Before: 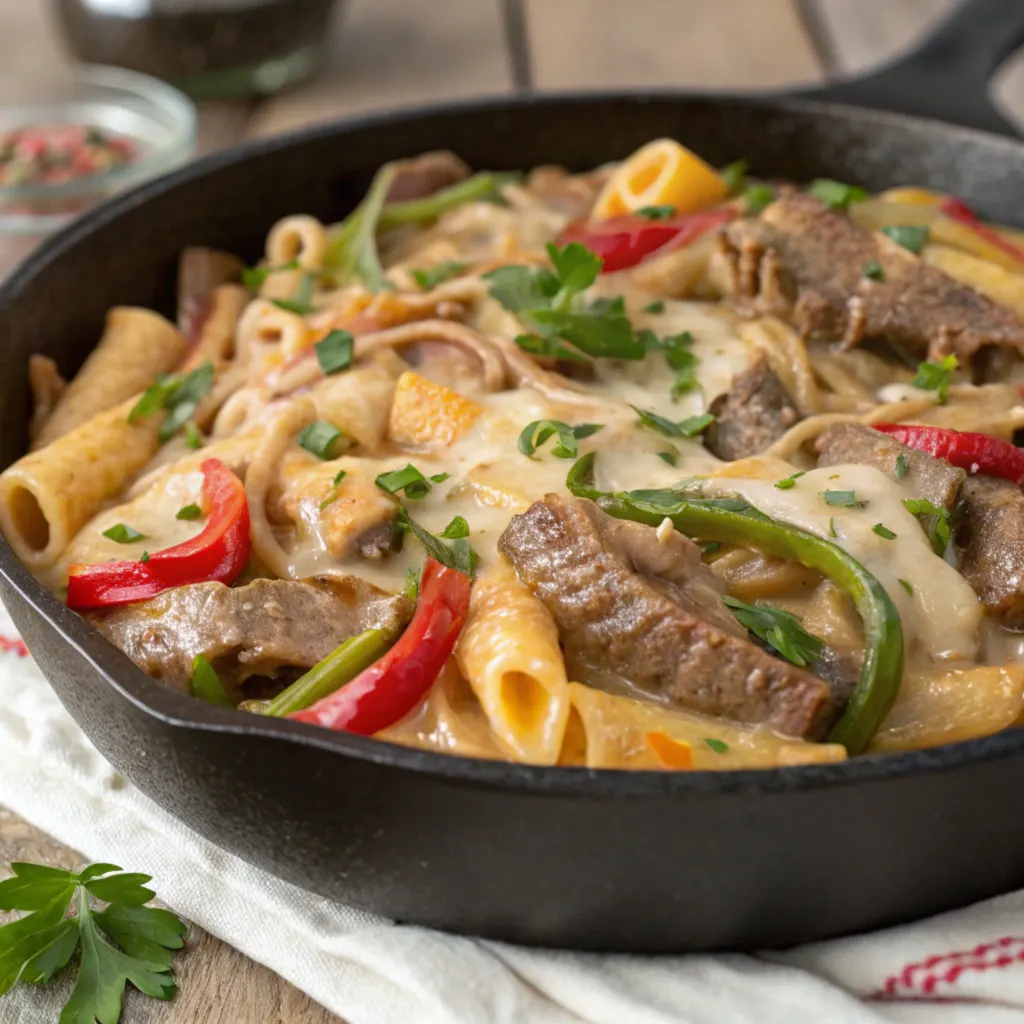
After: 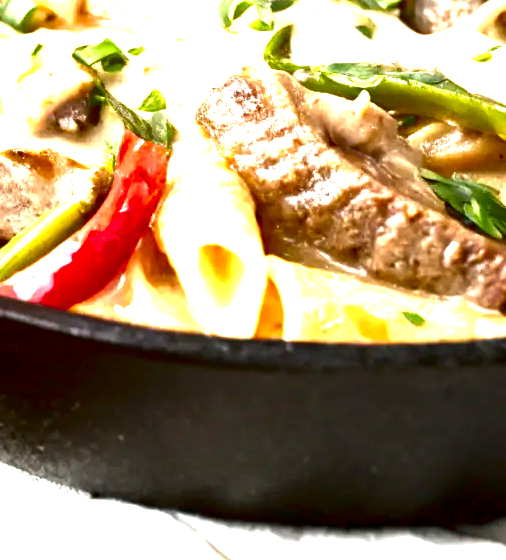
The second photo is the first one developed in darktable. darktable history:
contrast brightness saturation: brightness -0.52
exposure: black level correction 0.005, exposure 2.084 EV, compensate highlight preservation false
crop: left 29.672%, top 41.786%, right 20.851%, bottom 3.487%
